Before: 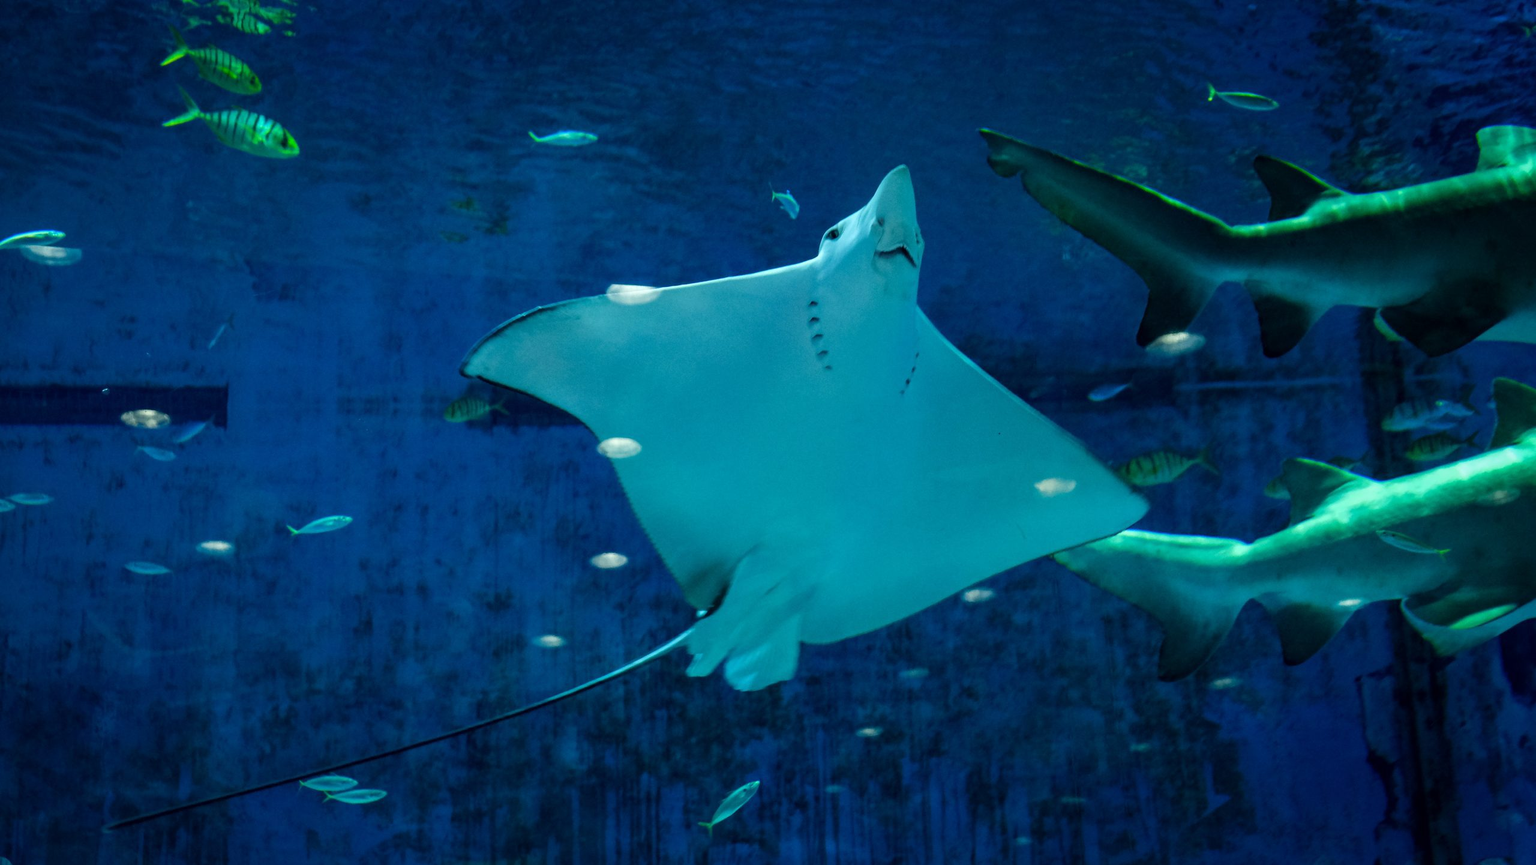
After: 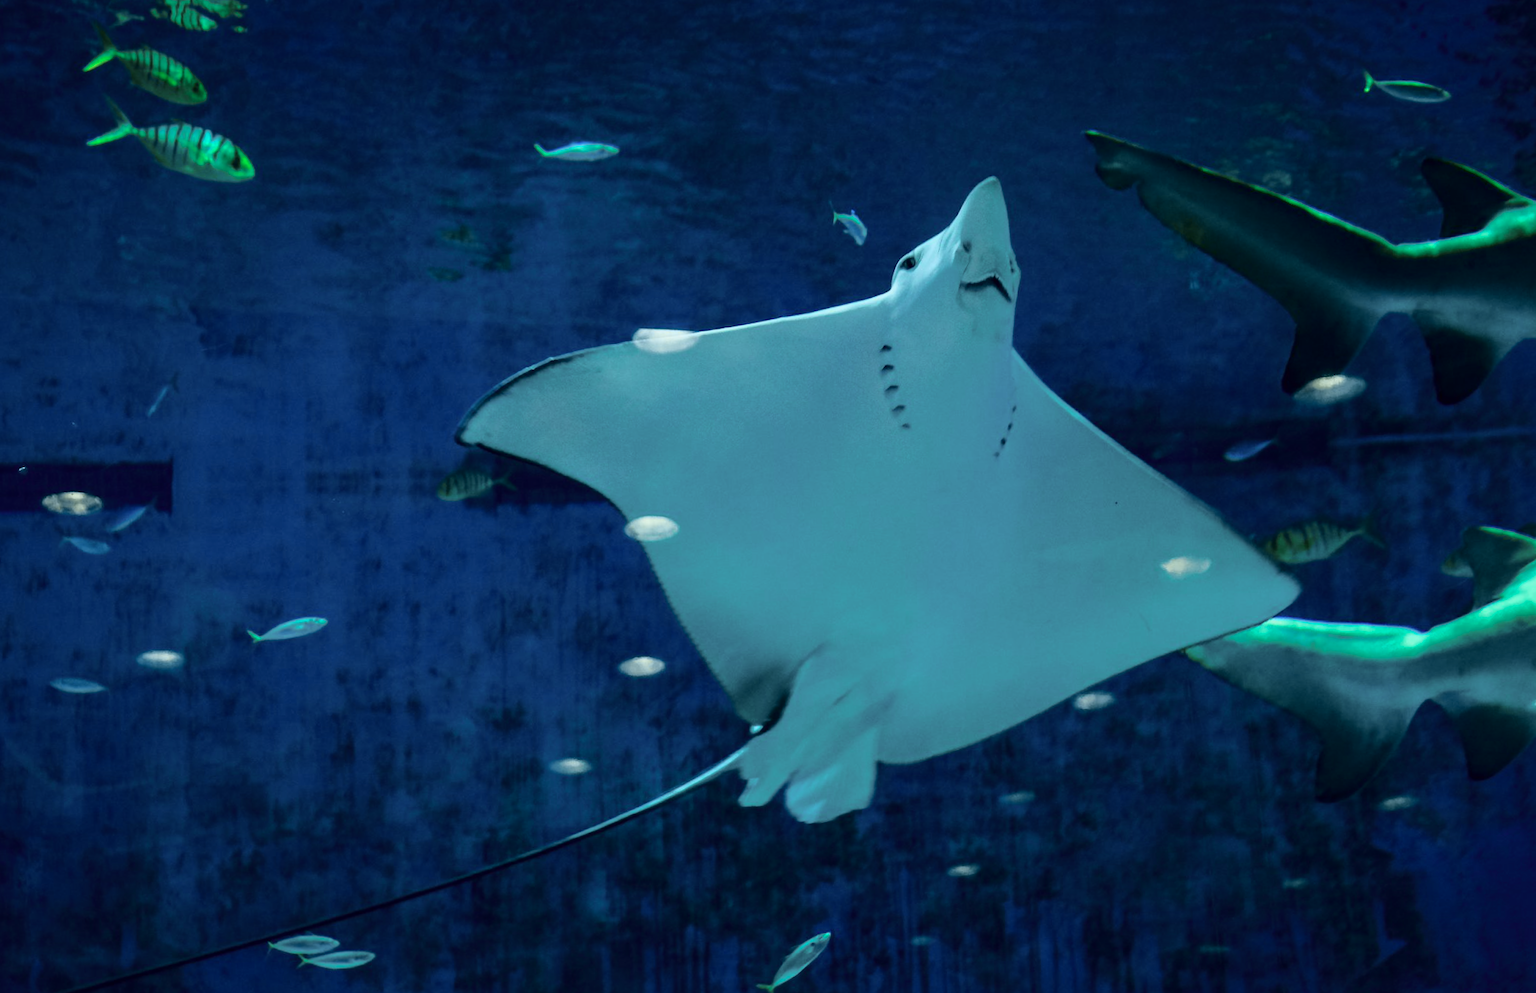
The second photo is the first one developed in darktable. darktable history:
tone curve: curves: ch0 [(0, 0) (0.139, 0.081) (0.304, 0.259) (0.502, 0.505) (0.683, 0.676) (0.761, 0.773) (0.858, 0.858) (0.987, 0.945)]; ch1 [(0, 0) (0.172, 0.123) (0.304, 0.288) (0.414, 0.44) (0.472, 0.473) (0.502, 0.508) (0.54, 0.543) (0.583, 0.601) (0.638, 0.654) (0.741, 0.783) (1, 1)]; ch2 [(0, 0) (0.411, 0.424) (0.485, 0.476) (0.502, 0.502) (0.557, 0.54) (0.631, 0.576) (1, 1)], color space Lab, independent channels, preserve colors none
crop and rotate: angle 1°, left 4.281%, top 0.642%, right 11.383%, bottom 2.486%
